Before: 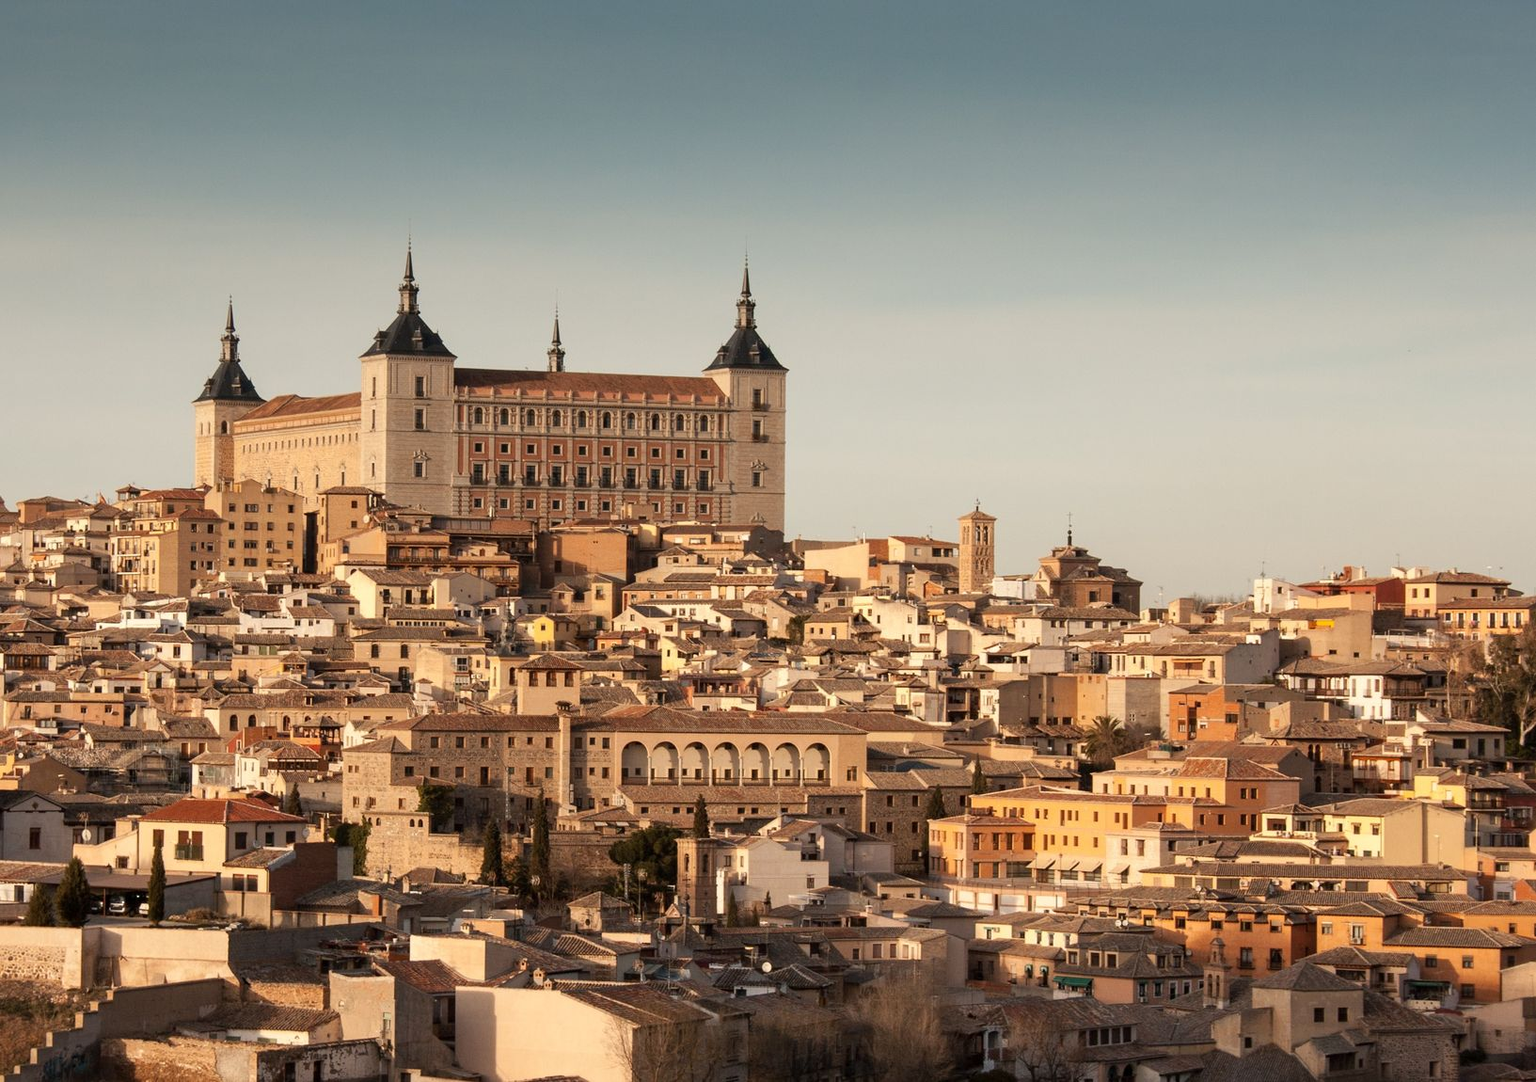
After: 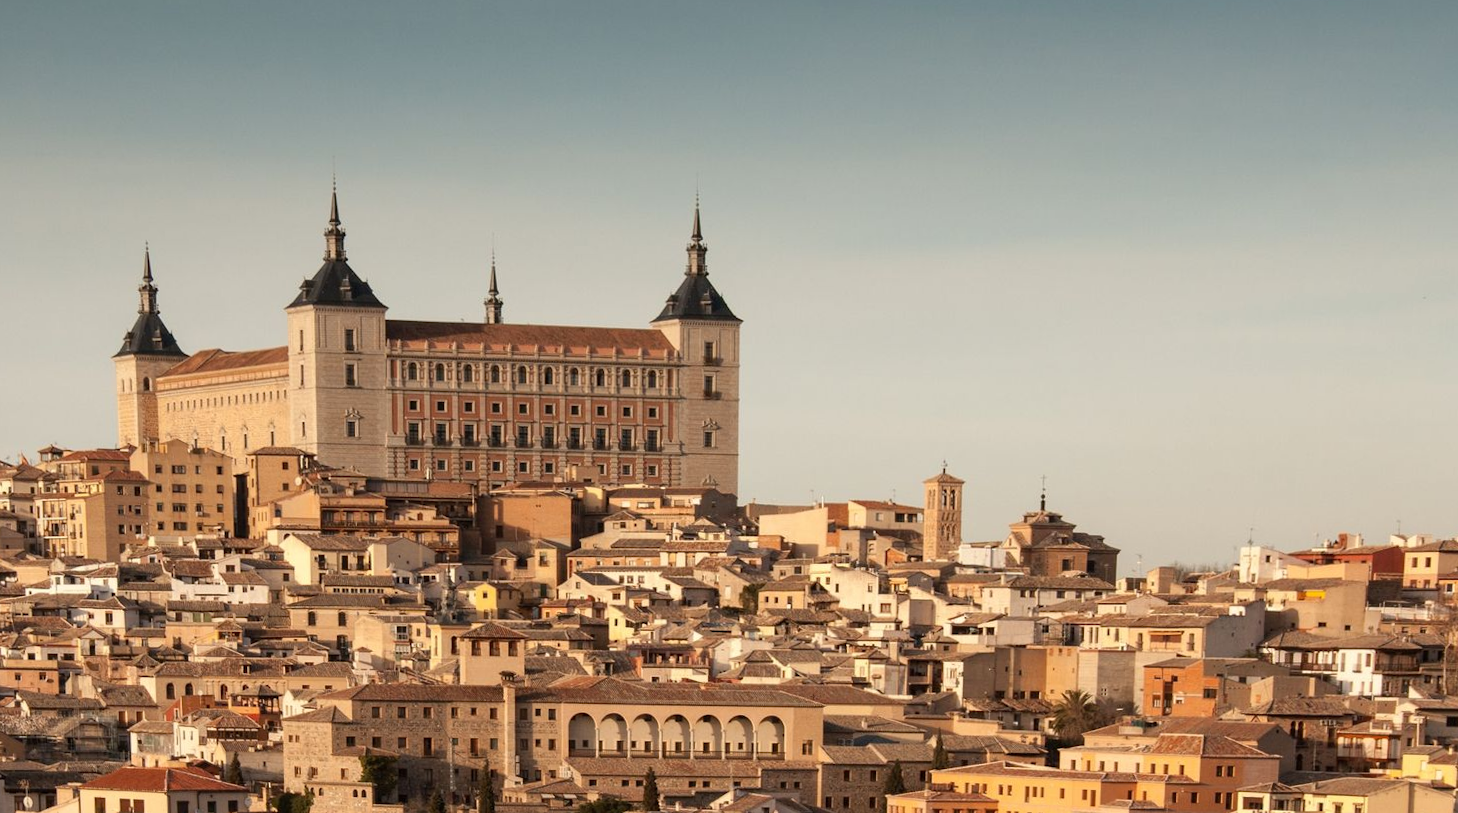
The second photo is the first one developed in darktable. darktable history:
rotate and perspective: rotation 0.074°, lens shift (vertical) 0.096, lens shift (horizontal) -0.041, crop left 0.043, crop right 0.952, crop top 0.024, crop bottom 0.979
crop: left 2.737%, top 7.287%, right 3.421%, bottom 20.179%
